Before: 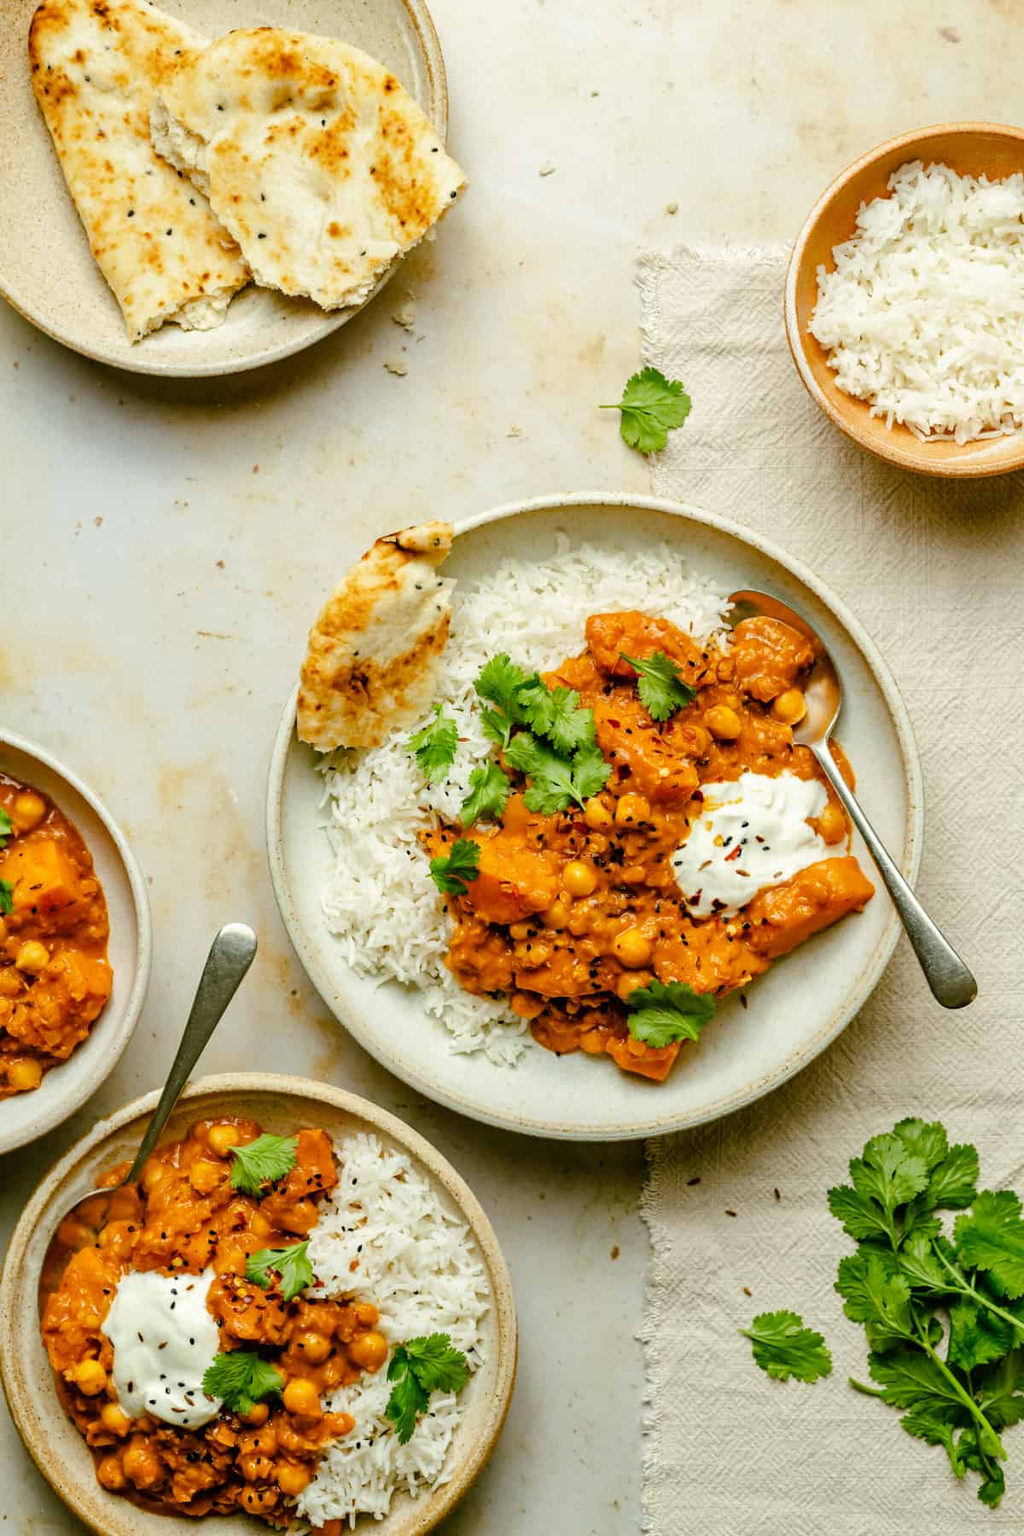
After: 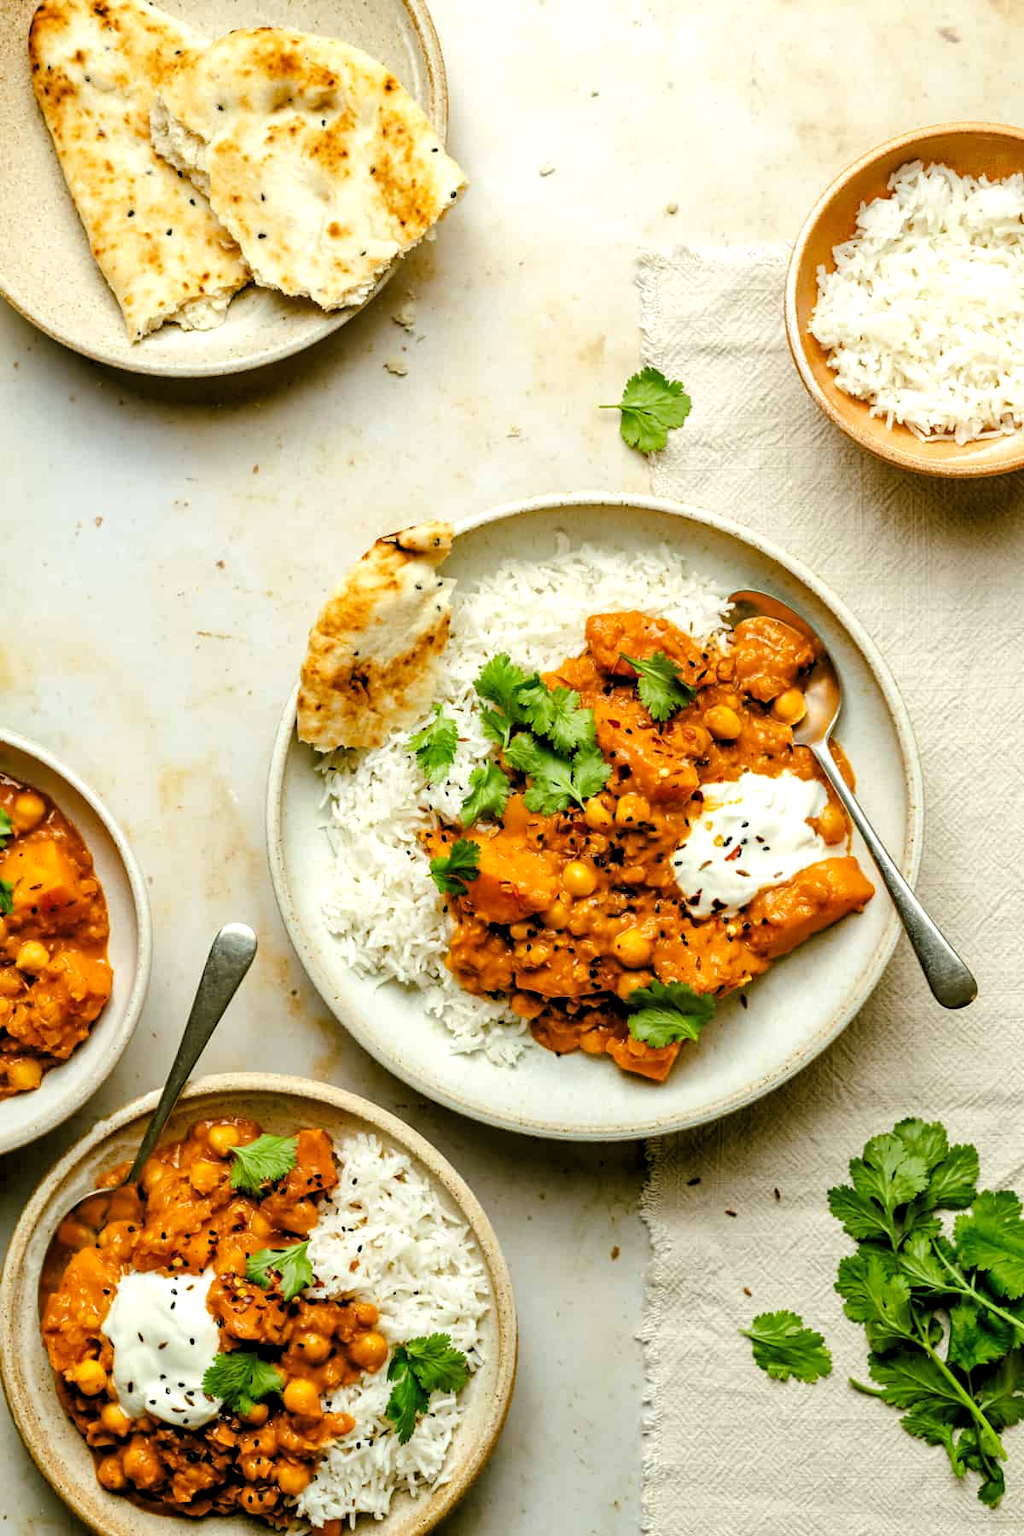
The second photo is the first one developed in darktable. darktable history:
levels: white 99.94%, levels [0.062, 0.494, 0.925]
exposure: compensate highlight preservation false
